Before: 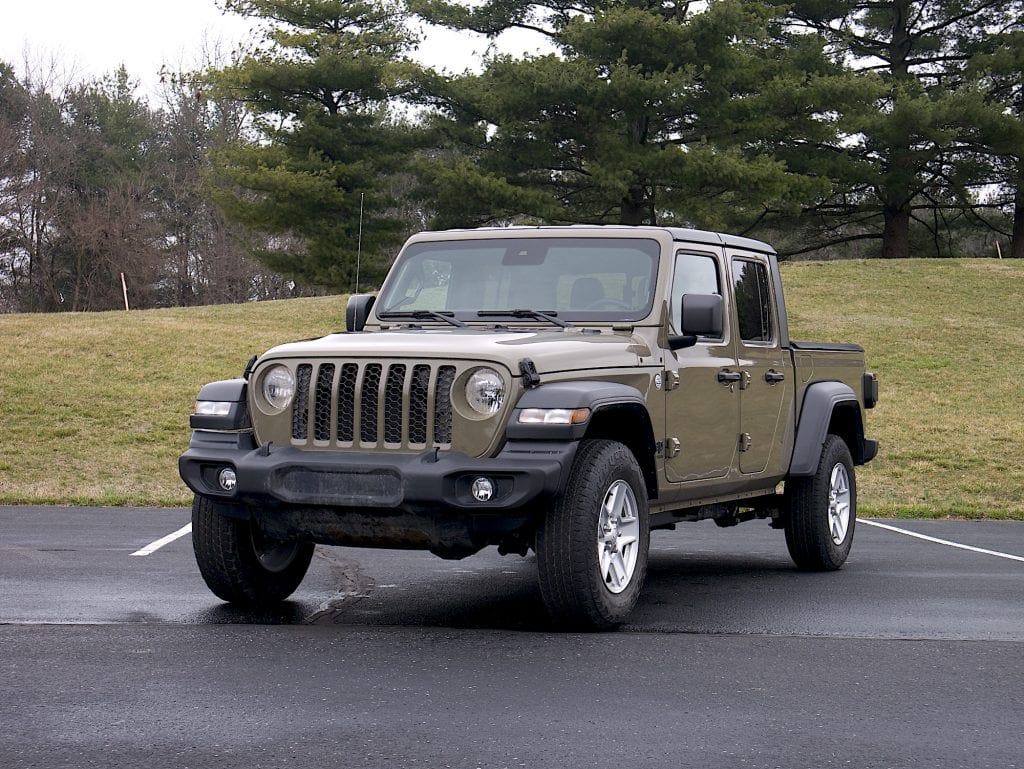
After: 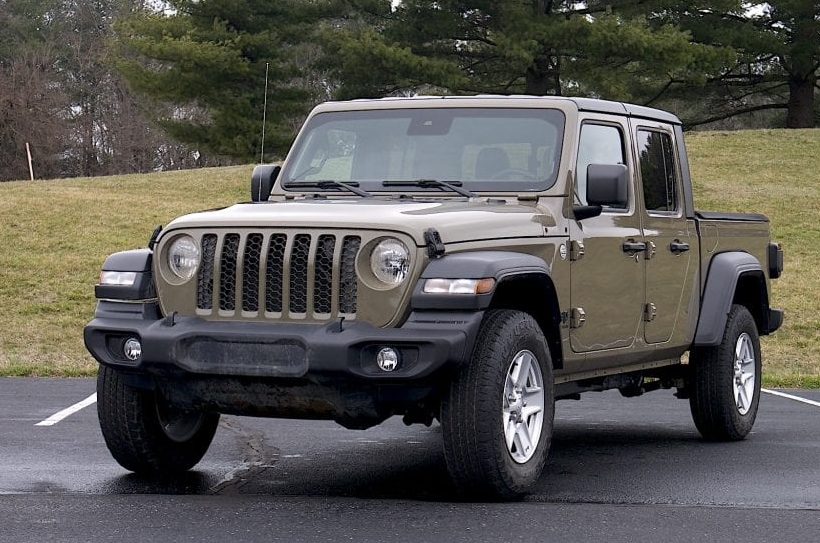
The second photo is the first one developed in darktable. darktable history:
crop: left 9.356%, top 16.991%, right 10.512%, bottom 12.359%
